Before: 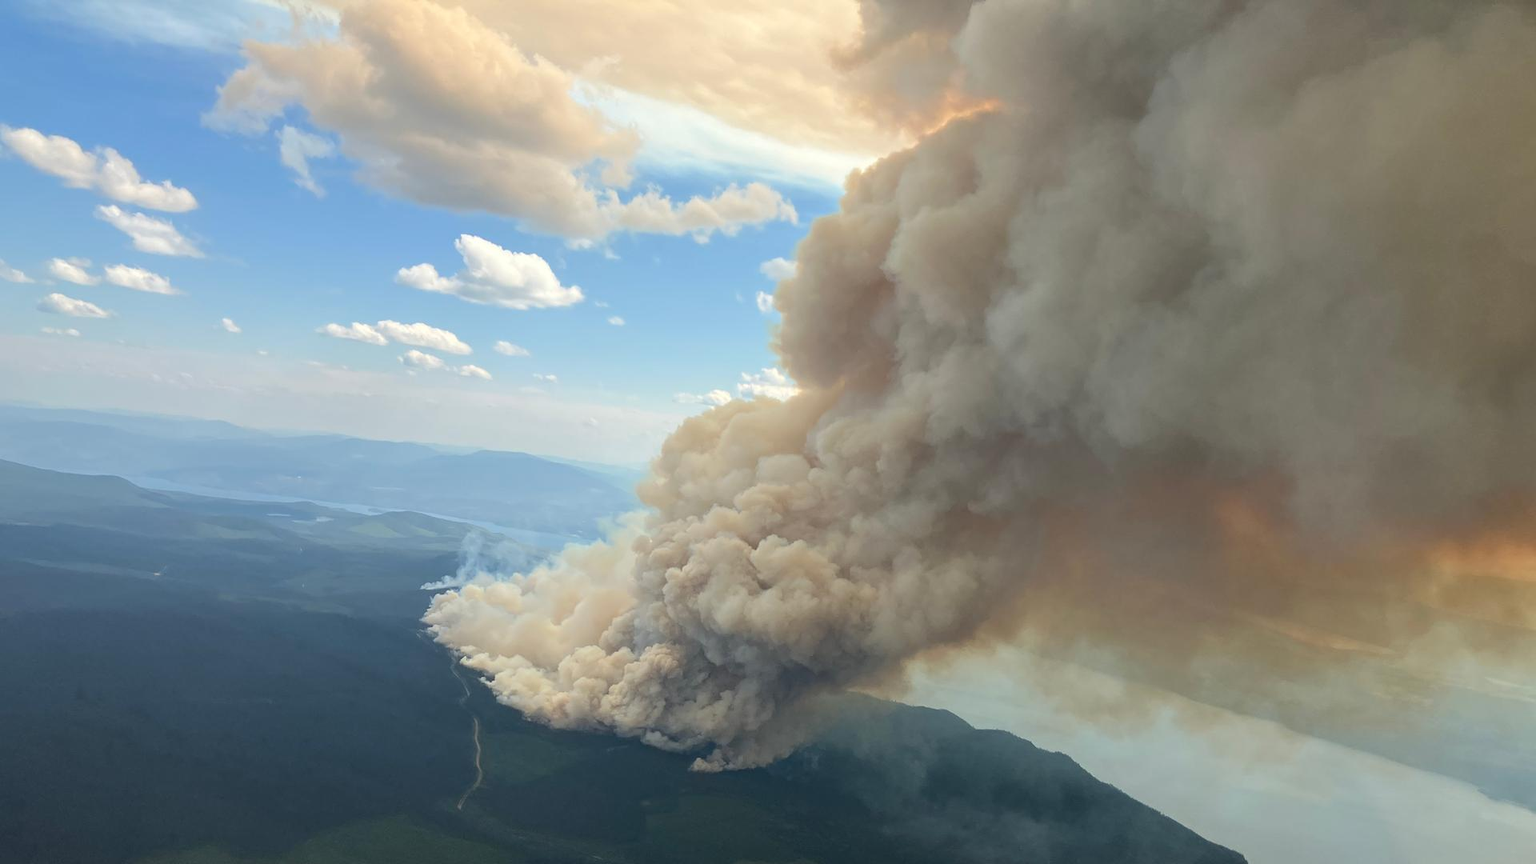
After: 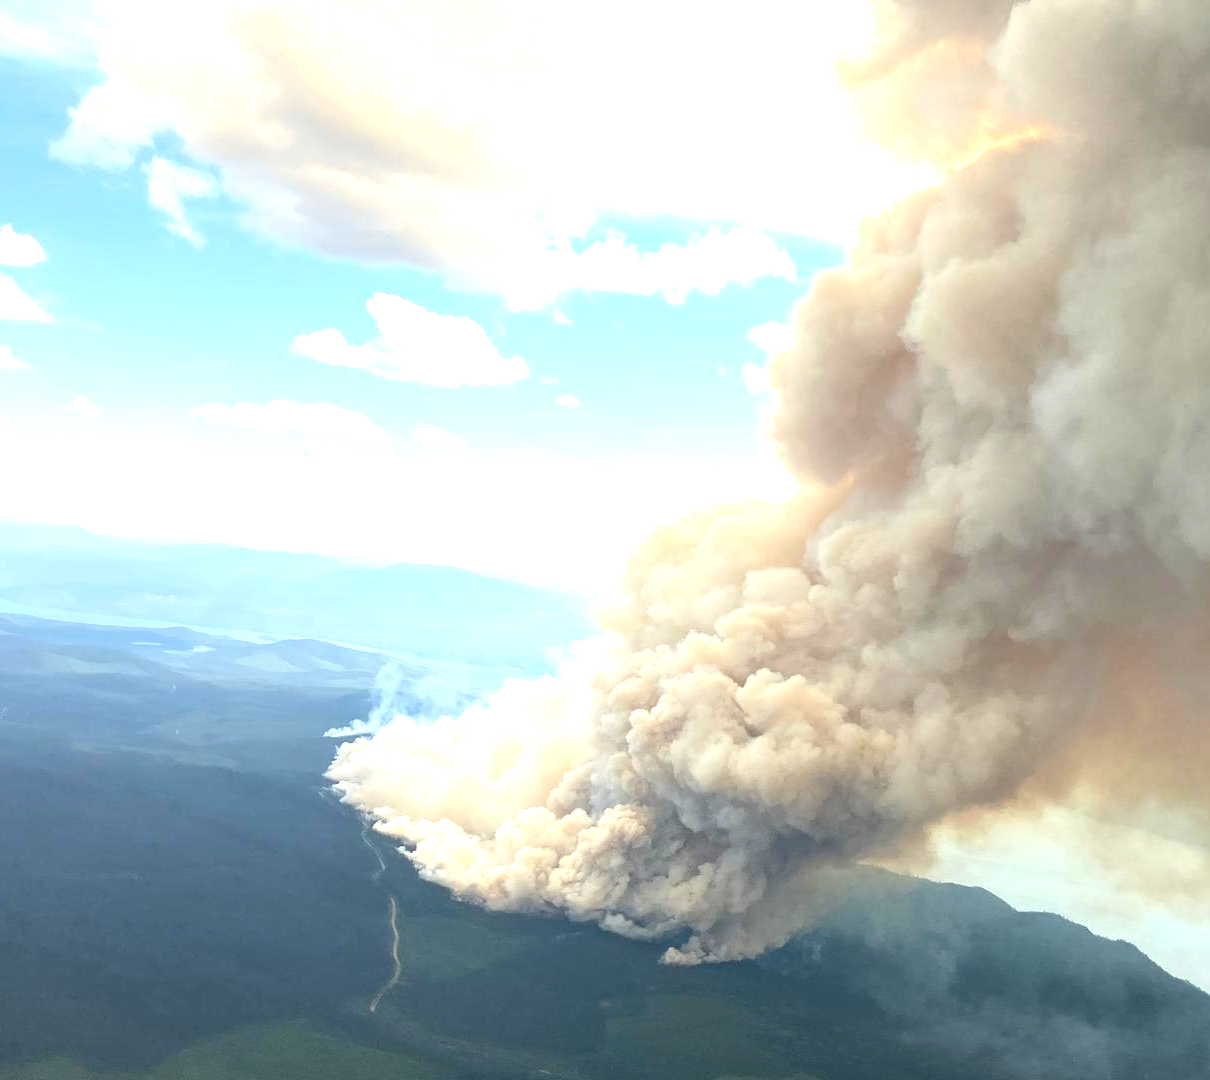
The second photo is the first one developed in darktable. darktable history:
exposure: black level correction 0, exposure 1.199 EV, compensate highlight preservation false
crop: left 10.538%, right 26.392%
